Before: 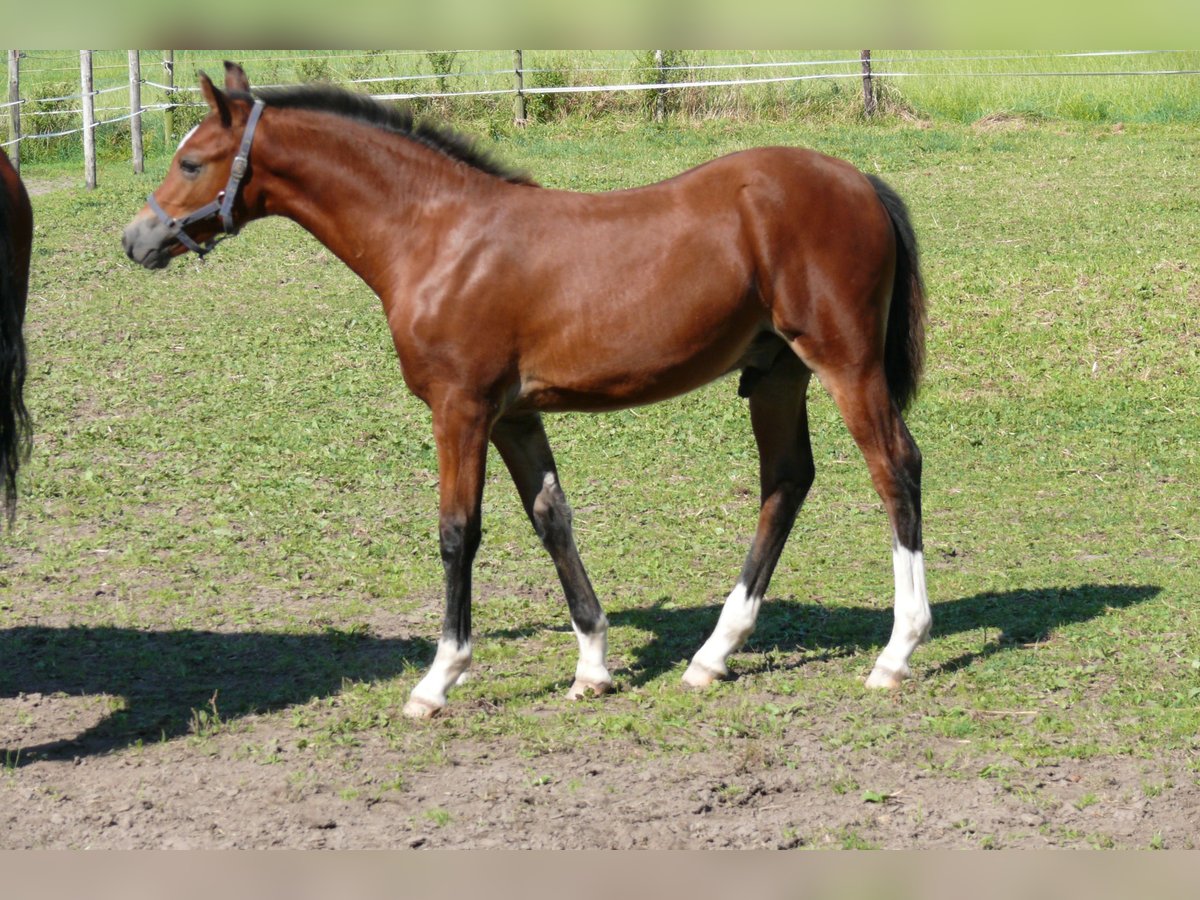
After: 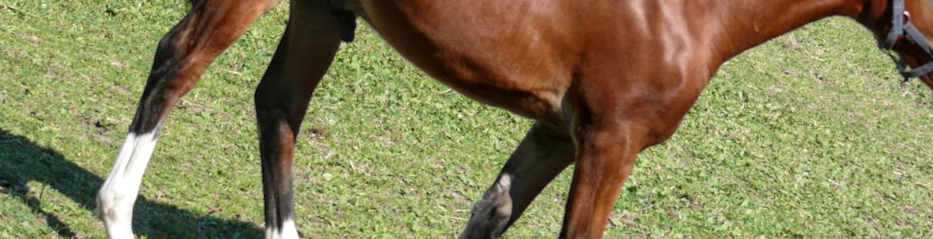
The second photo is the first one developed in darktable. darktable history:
crop and rotate: angle 16.12°, top 30.835%, bottom 35.653%
local contrast: on, module defaults
rotate and perspective: rotation -2.29°, automatic cropping off
